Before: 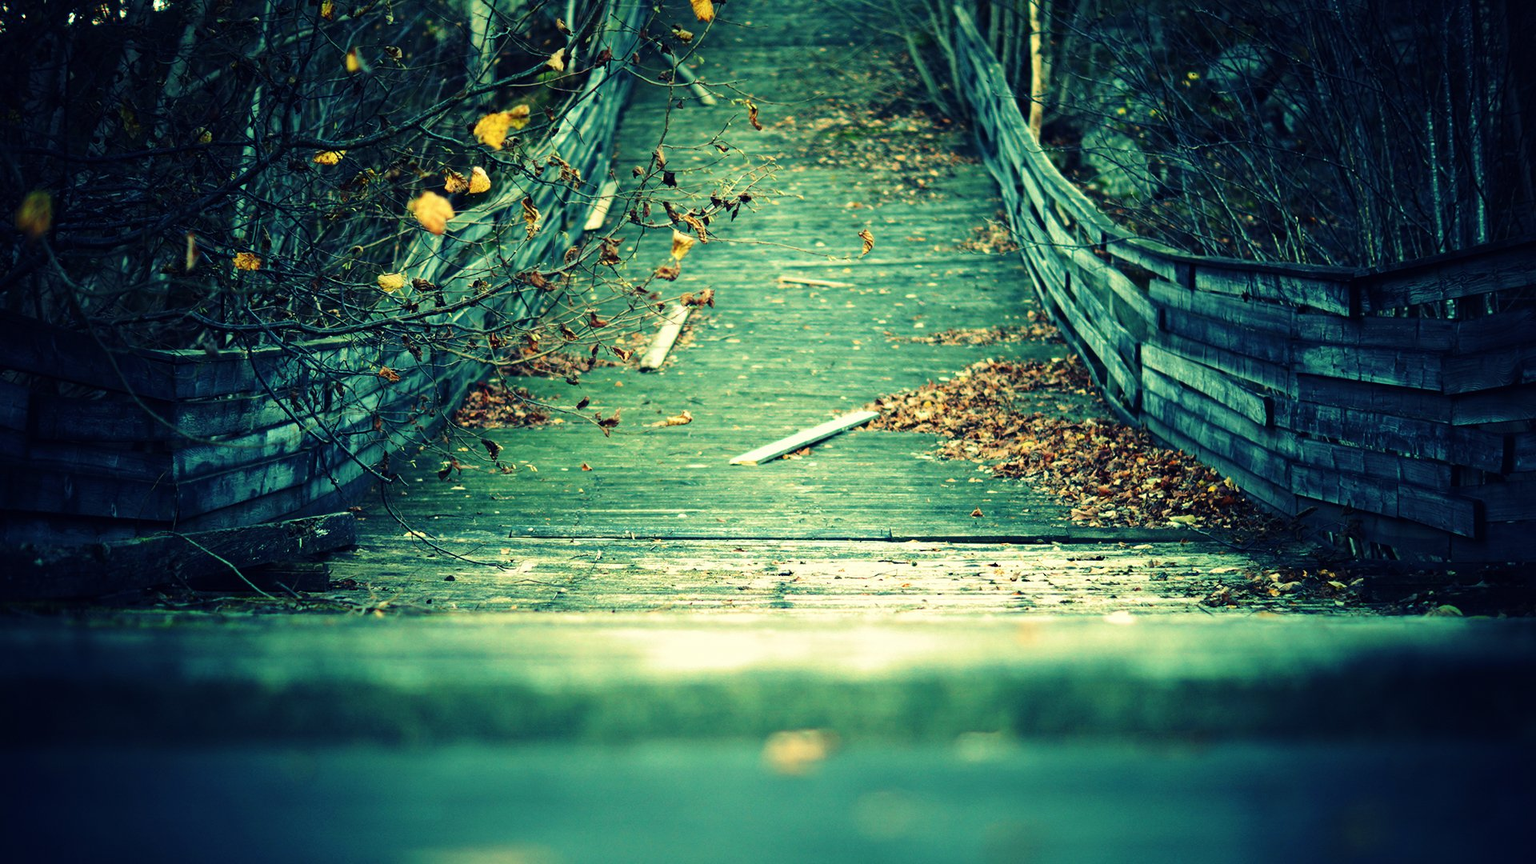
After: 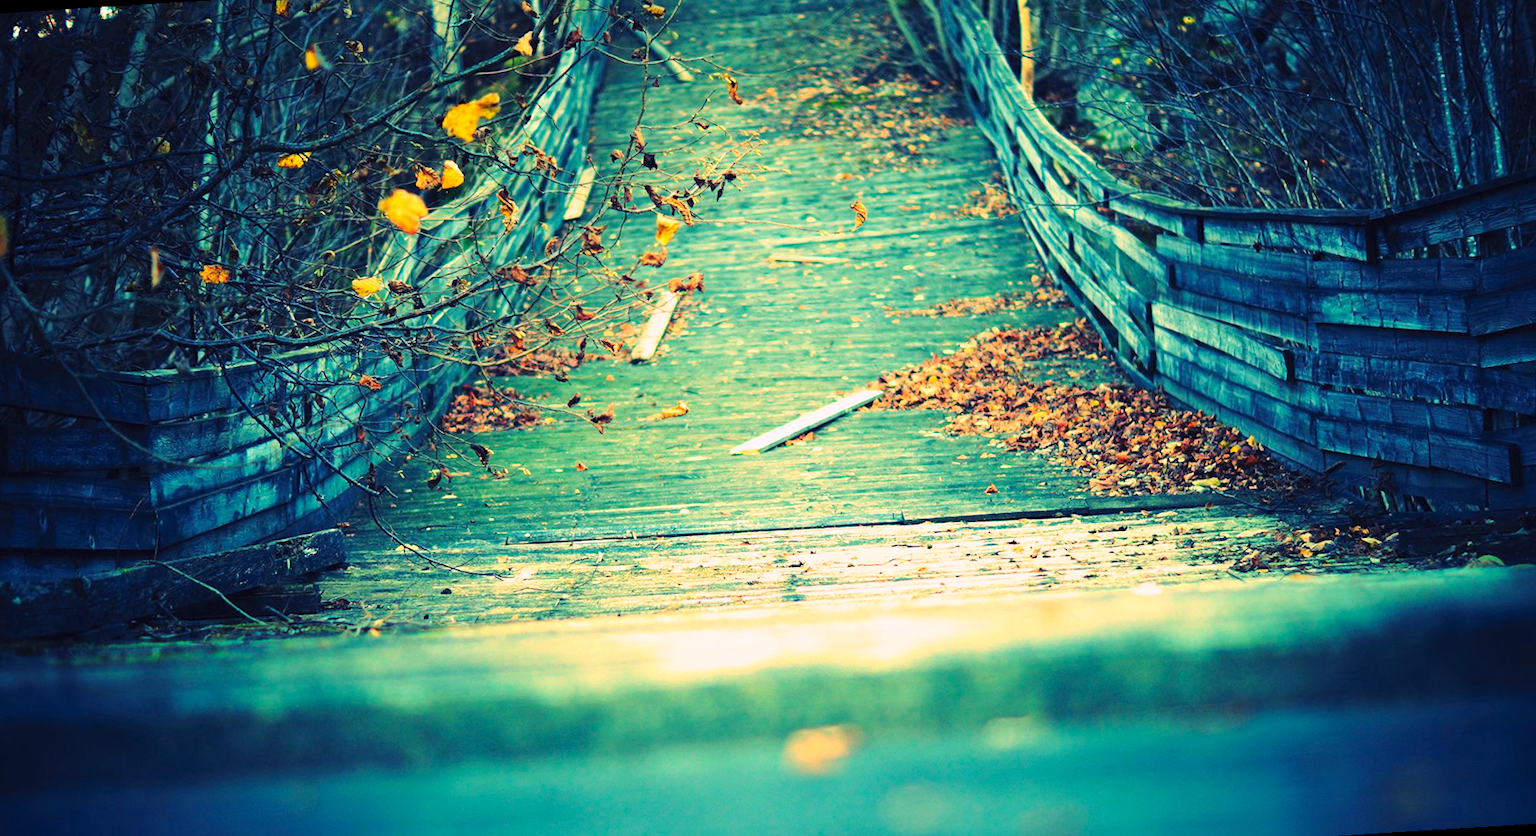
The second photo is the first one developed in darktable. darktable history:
contrast brightness saturation: contrast 0.07, brightness 0.18, saturation 0.4
rotate and perspective: rotation -3.52°, crop left 0.036, crop right 0.964, crop top 0.081, crop bottom 0.919
white balance: red 1.188, blue 1.11
